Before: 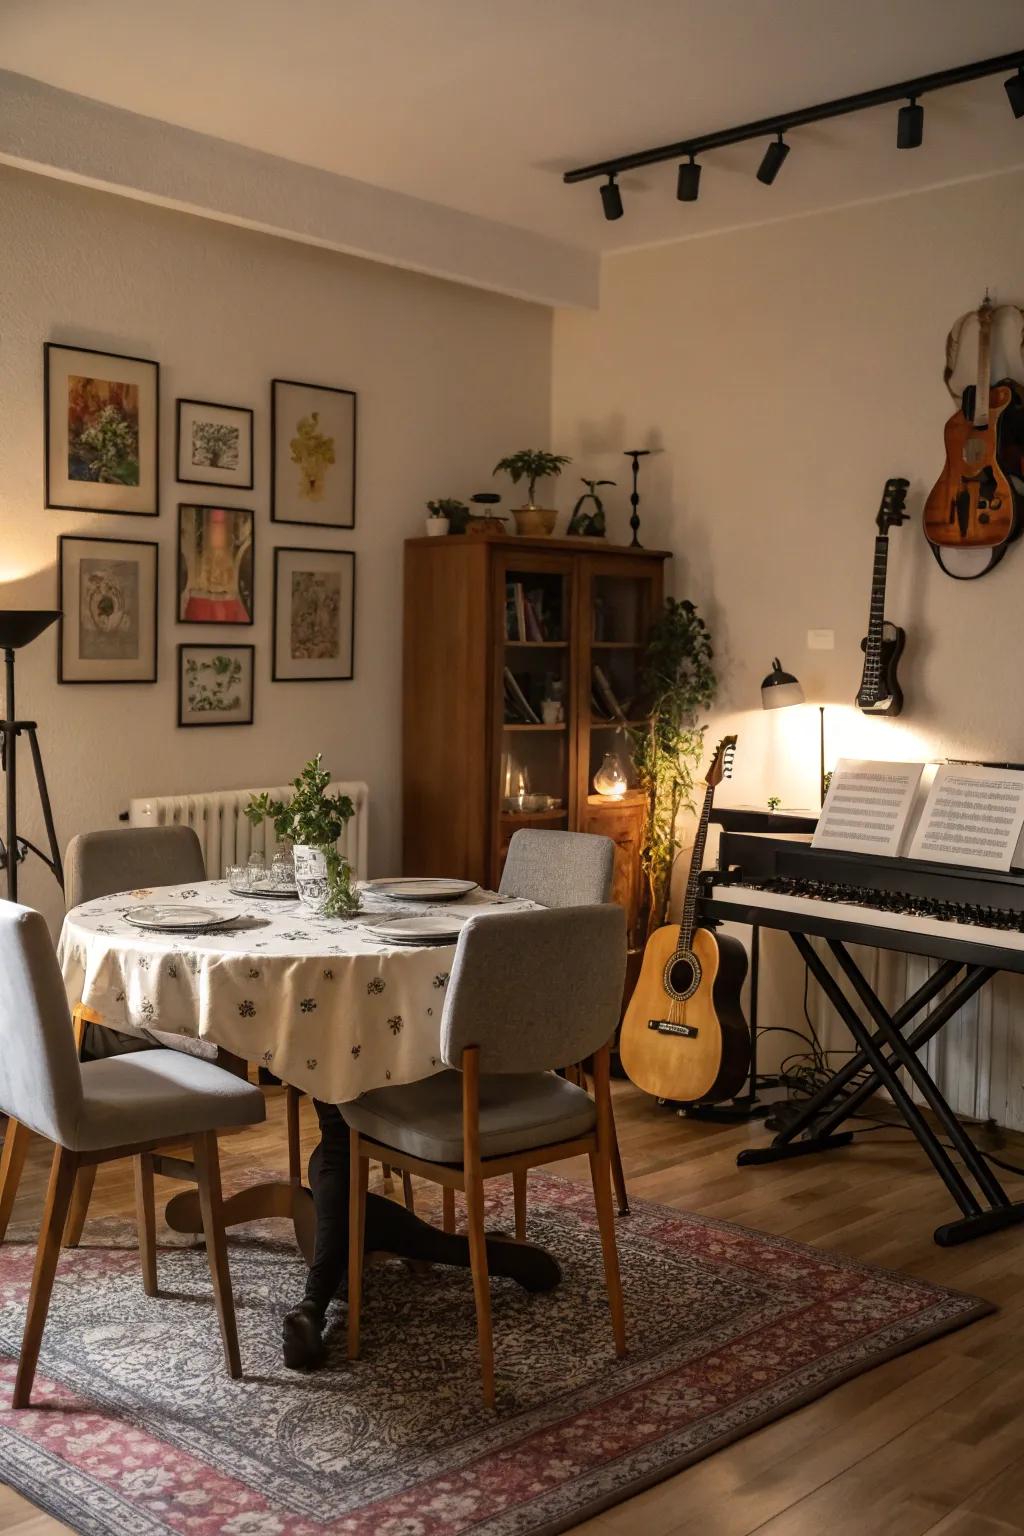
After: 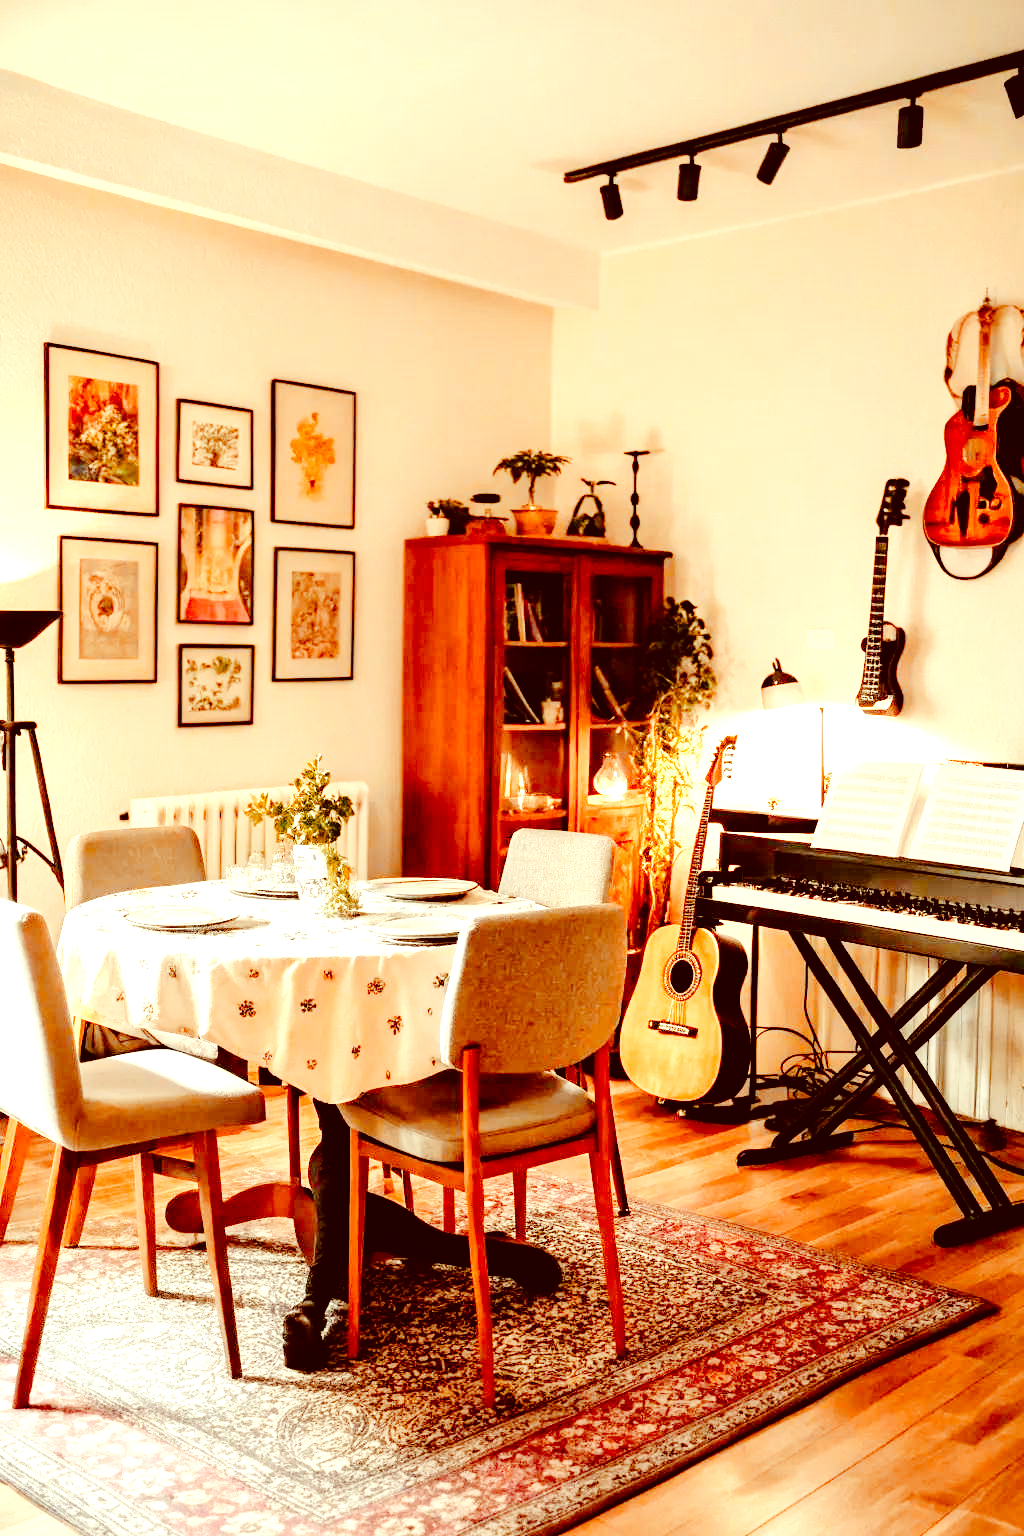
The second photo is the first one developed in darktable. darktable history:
local contrast: highlights 101%, shadows 100%, detail 119%, midtone range 0.2
exposure: black level correction 0, exposure 1.744 EV, compensate highlight preservation false
color balance rgb: shadows lift › chroma 0.848%, shadows lift › hue 114.82°, highlights gain › chroma 2.068%, highlights gain › hue 71.67°, perceptual saturation grading › global saturation 0.1%, global vibrance 14.278%
base curve: curves: ch0 [(0, 0) (0.036, 0.01) (0.123, 0.254) (0.258, 0.504) (0.507, 0.748) (1, 1)], preserve colors none
tone equalizer: on, module defaults
color correction: highlights a* -5.44, highlights b* 9.79, shadows a* 9.61, shadows b* 24.17
color zones: curves: ch1 [(0, 0.469) (0.072, 0.457) (0.243, 0.494) (0.429, 0.5) (0.571, 0.5) (0.714, 0.5) (0.857, 0.5) (1, 0.469)]; ch2 [(0, 0.499) (0.143, 0.467) (0.242, 0.436) (0.429, 0.493) (0.571, 0.5) (0.714, 0.5) (0.857, 0.5) (1, 0.499)]
